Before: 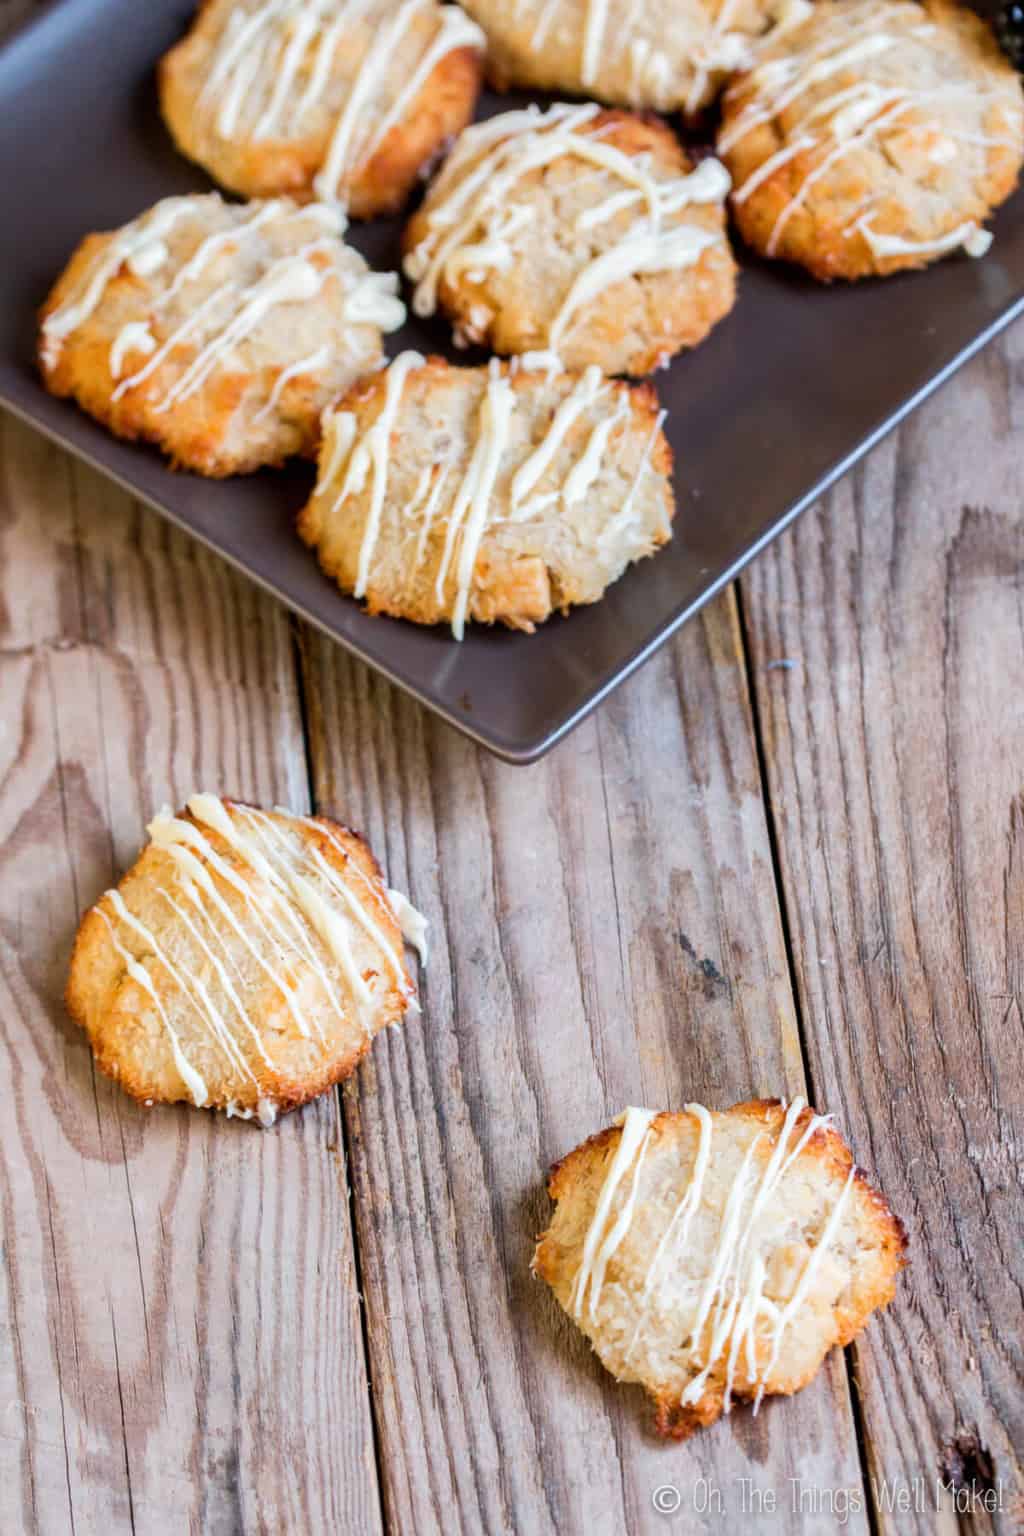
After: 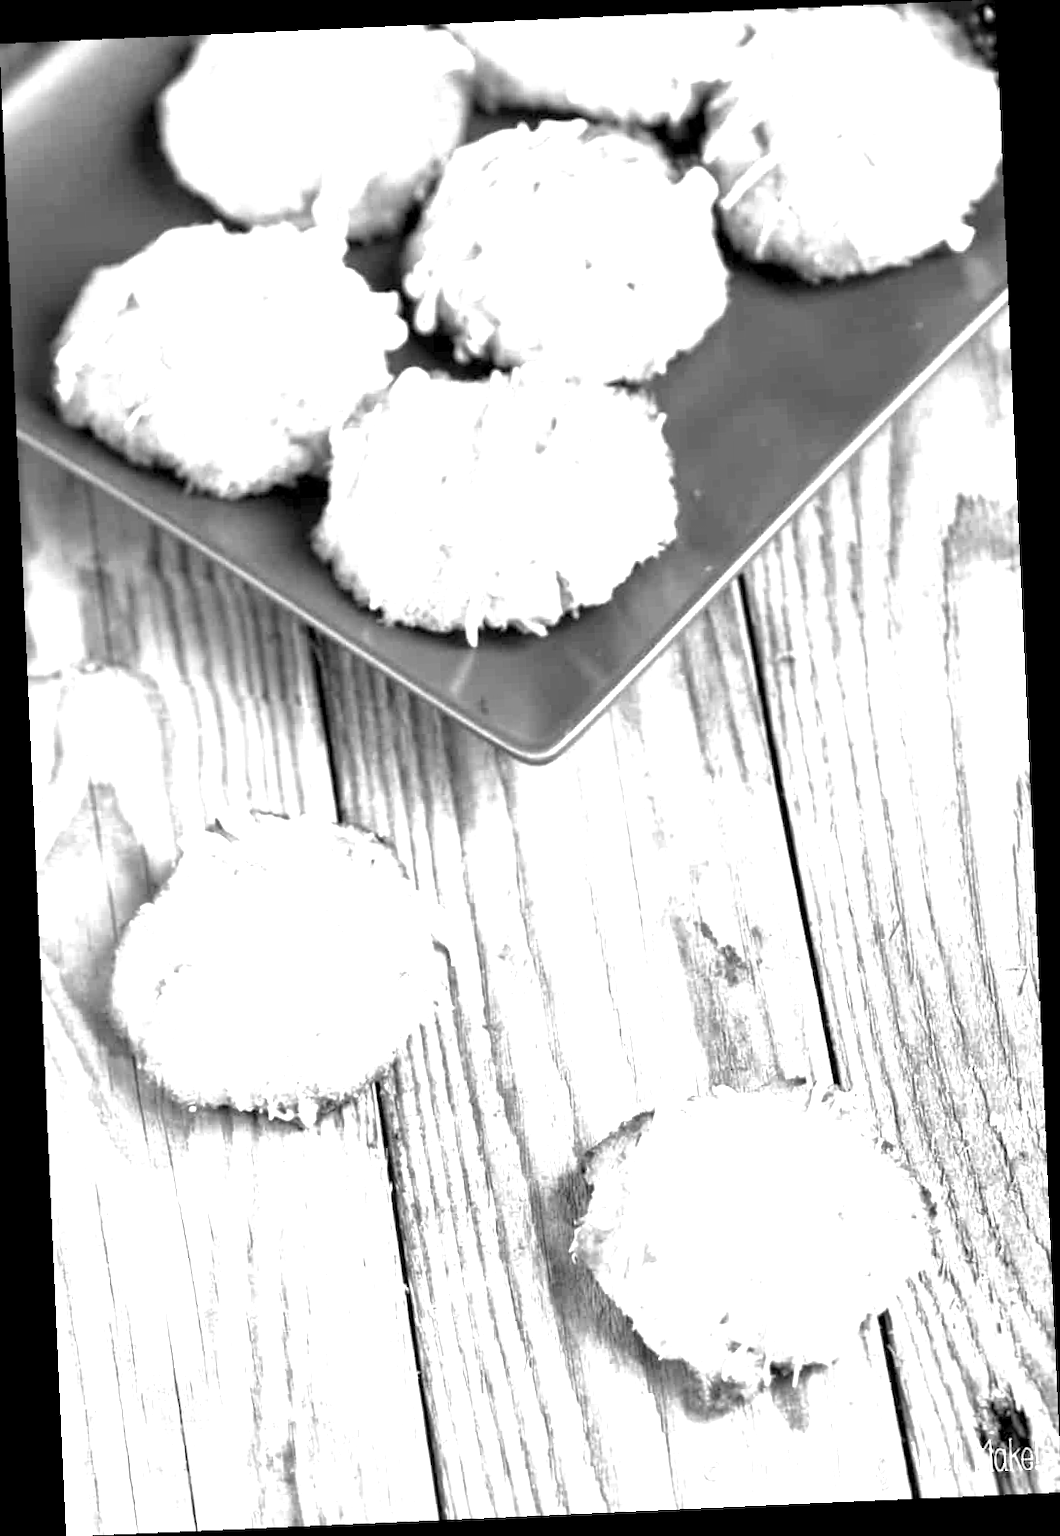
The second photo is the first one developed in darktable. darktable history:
rotate and perspective: rotation -2.56°, automatic cropping off
color correction: highlights a* 14.46, highlights b* 5.85, shadows a* -5.53, shadows b* -15.24, saturation 0.85
exposure: black level correction 0.001, exposure 1.735 EV, compensate highlight preservation false
monochrome: a 2.21, b -1.33, size 2.2
shadows and highlights: shadows 25, highlights -25
